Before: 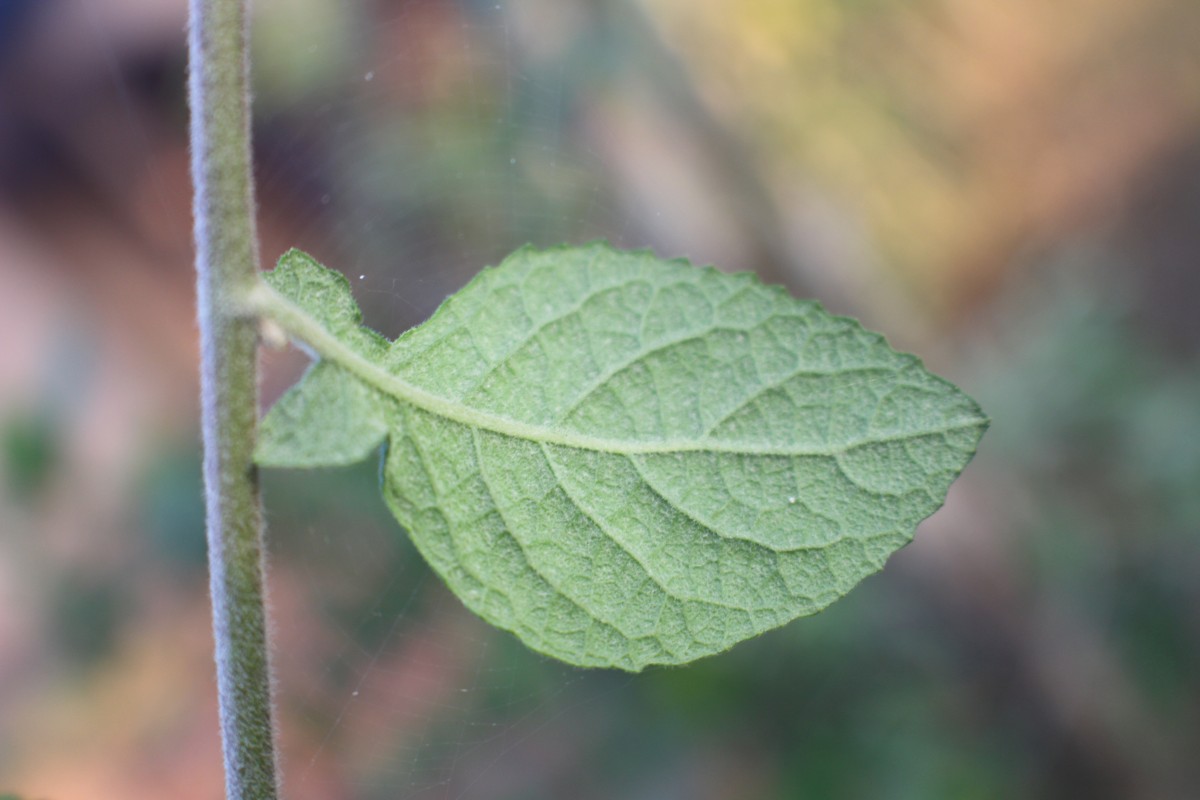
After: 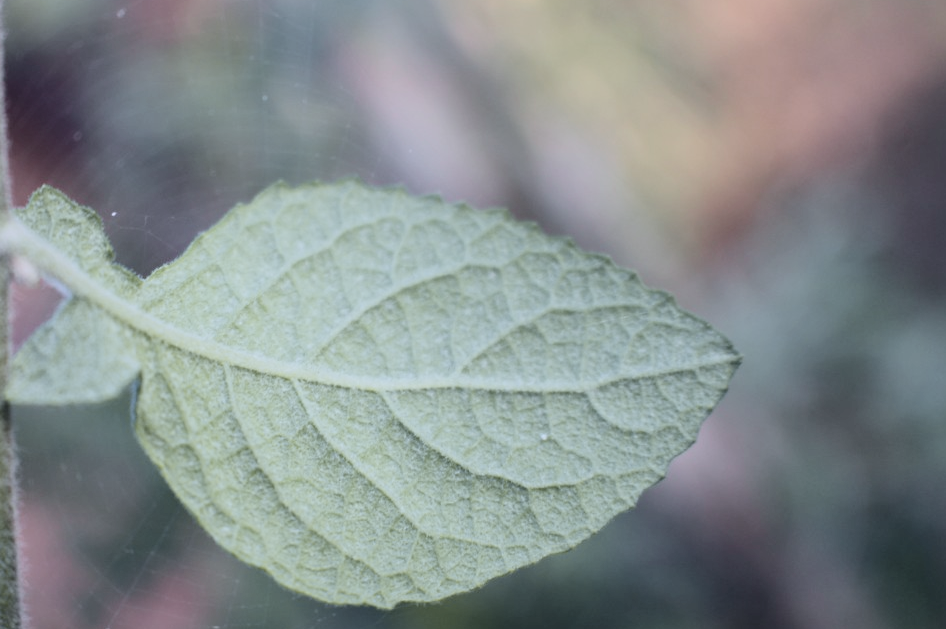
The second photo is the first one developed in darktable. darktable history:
contrast brightness saturation: contrast 0.06, brightness -0.01, saturation -0.23
crop and rotate: left 20.74%, top 7.912%, right 0.375%, bottom 13.378%
tone curve: curves: ch0 [(0, 0) (0.049, 0.01) (0.154, 0.081) (0.491, 0.519) (0.748, 0.765) (1, 0.919)]; ch1 [(0, 0) (0.172, 0.123) (0.317, 0.272) (0.391, 0.424) (0.499, 0.497) (0.531, 0.541) (0.615, 0.608) (0.741, 0.783) (1, 1)]; ch2 [(0, 0) (0.411, 0.424) (0.483, 0.478) (0.546, 0.532) (0.652, 0.633) (1, 1)], color space Lab, independent channels, preserve colors none
white balance: red 0.967, blue 1.119, emerald 0.756
